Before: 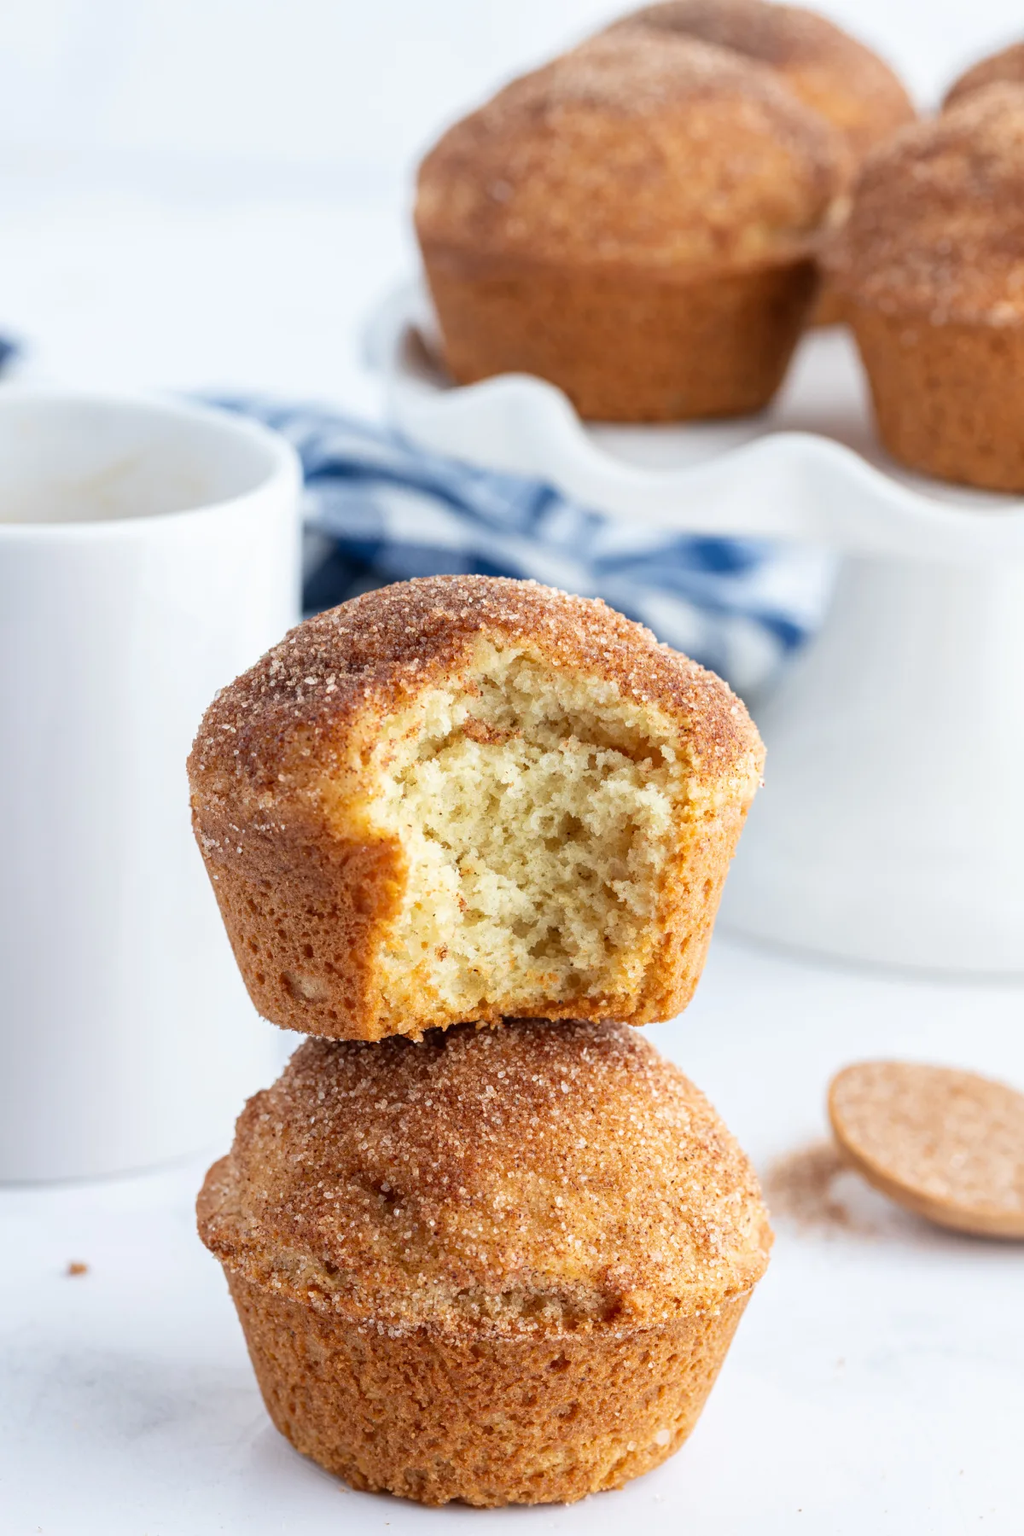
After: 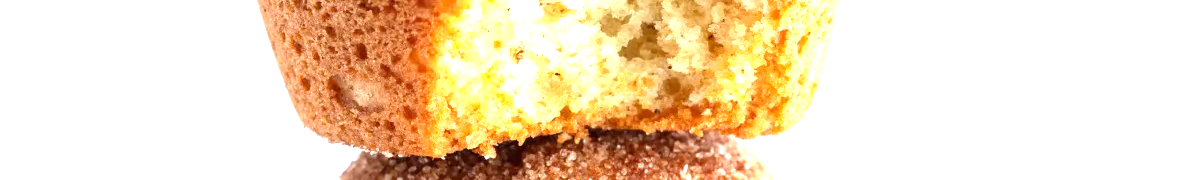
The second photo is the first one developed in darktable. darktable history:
crop and rotate: top 59.084%, bottom 30.916%
exposure: exposure 1.2 EV, compensate highlight preservation false
